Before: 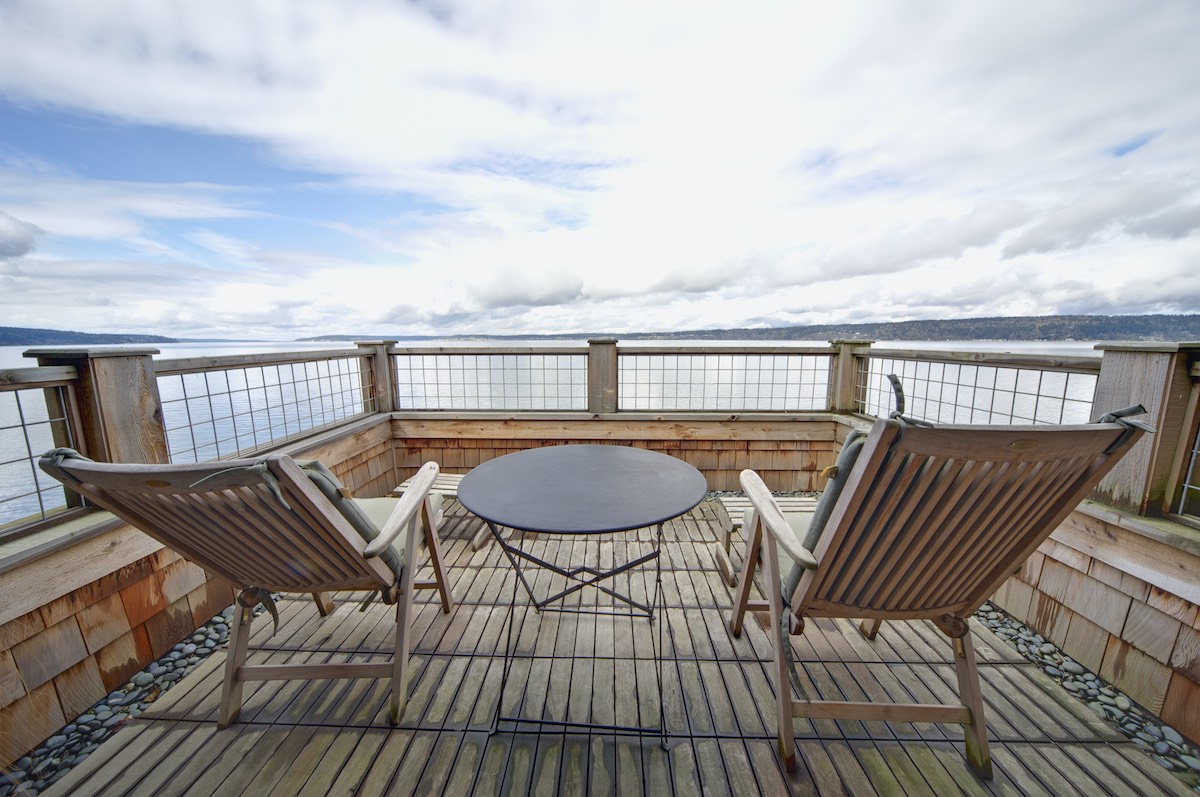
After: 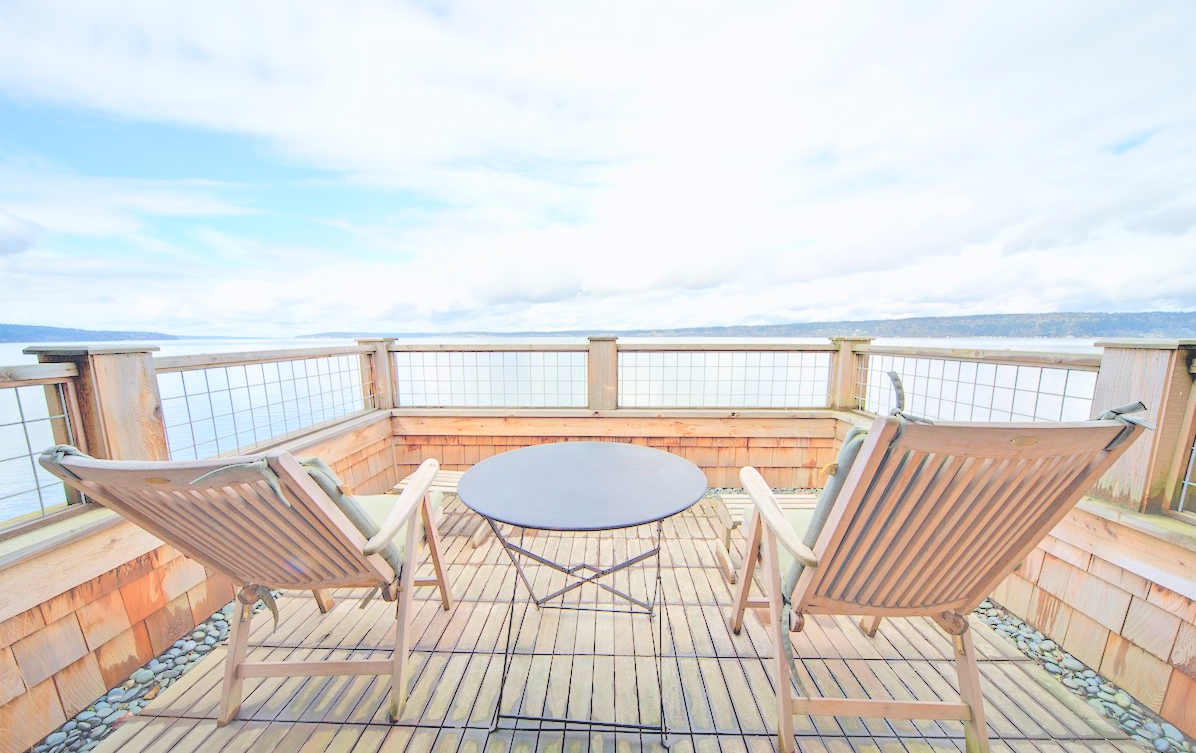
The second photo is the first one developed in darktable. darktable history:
velvia: on, module defaults
contrast brightness saturation: brightness 1
crop: top 0.448%, right 0.264%, bottom 5.045%
